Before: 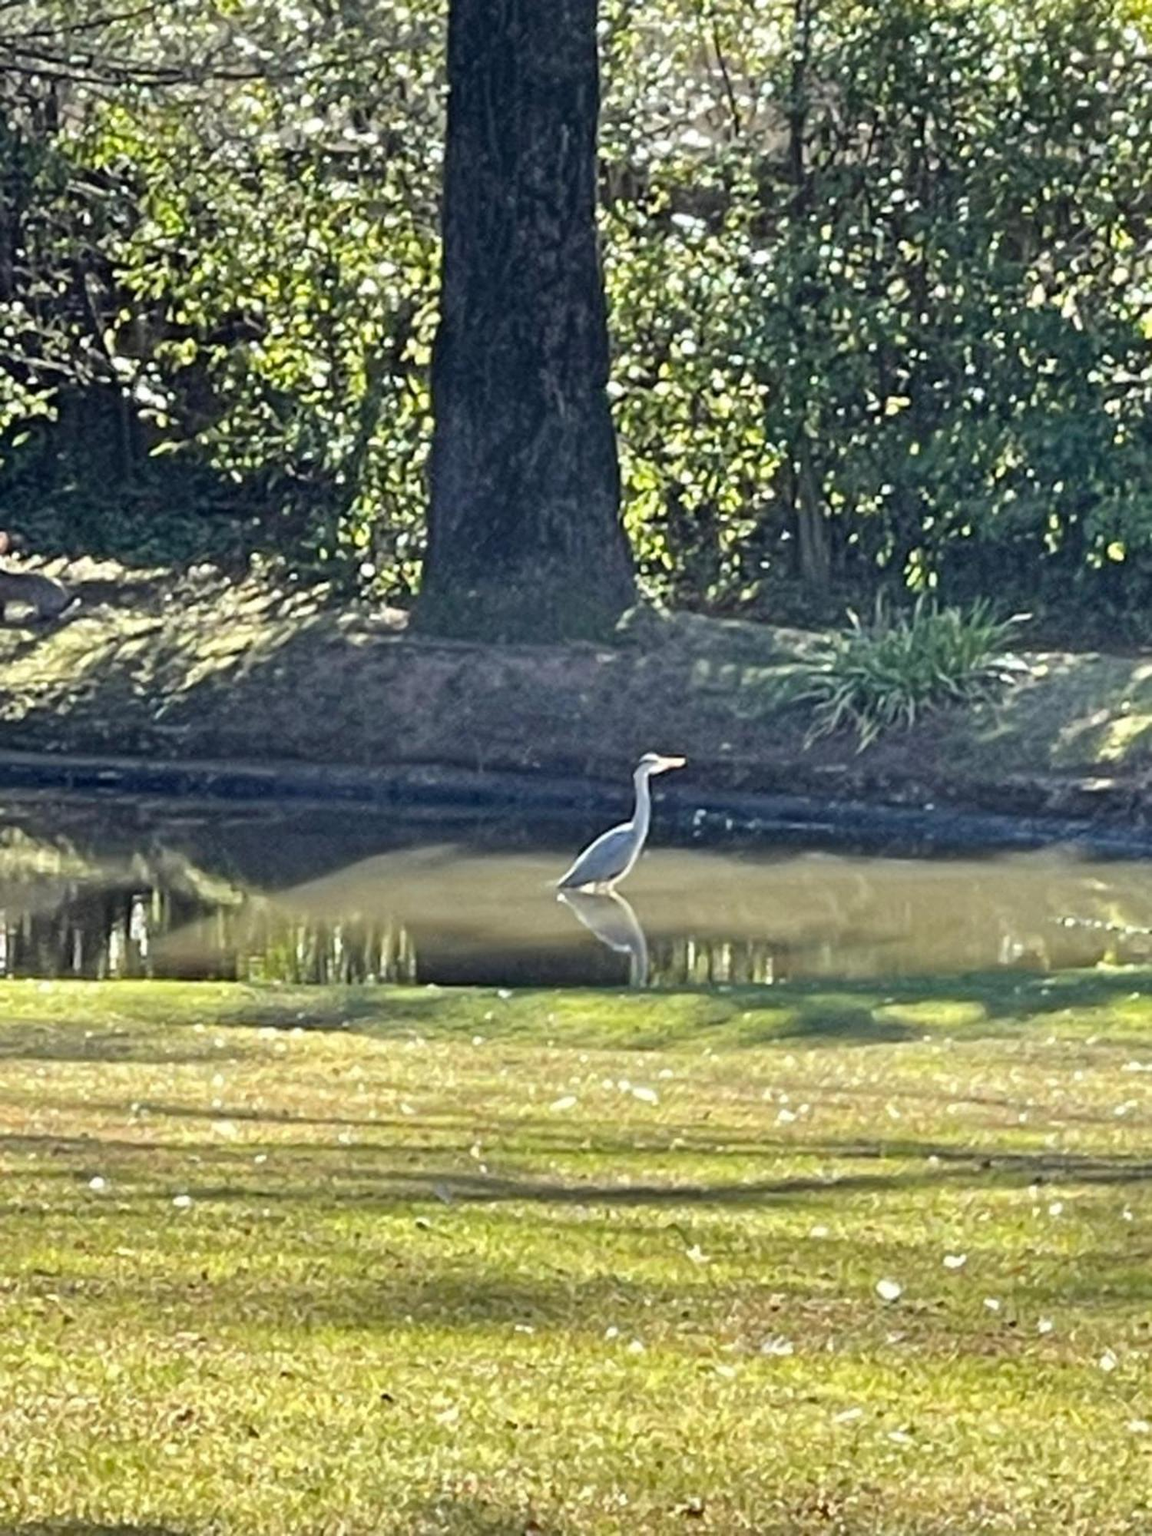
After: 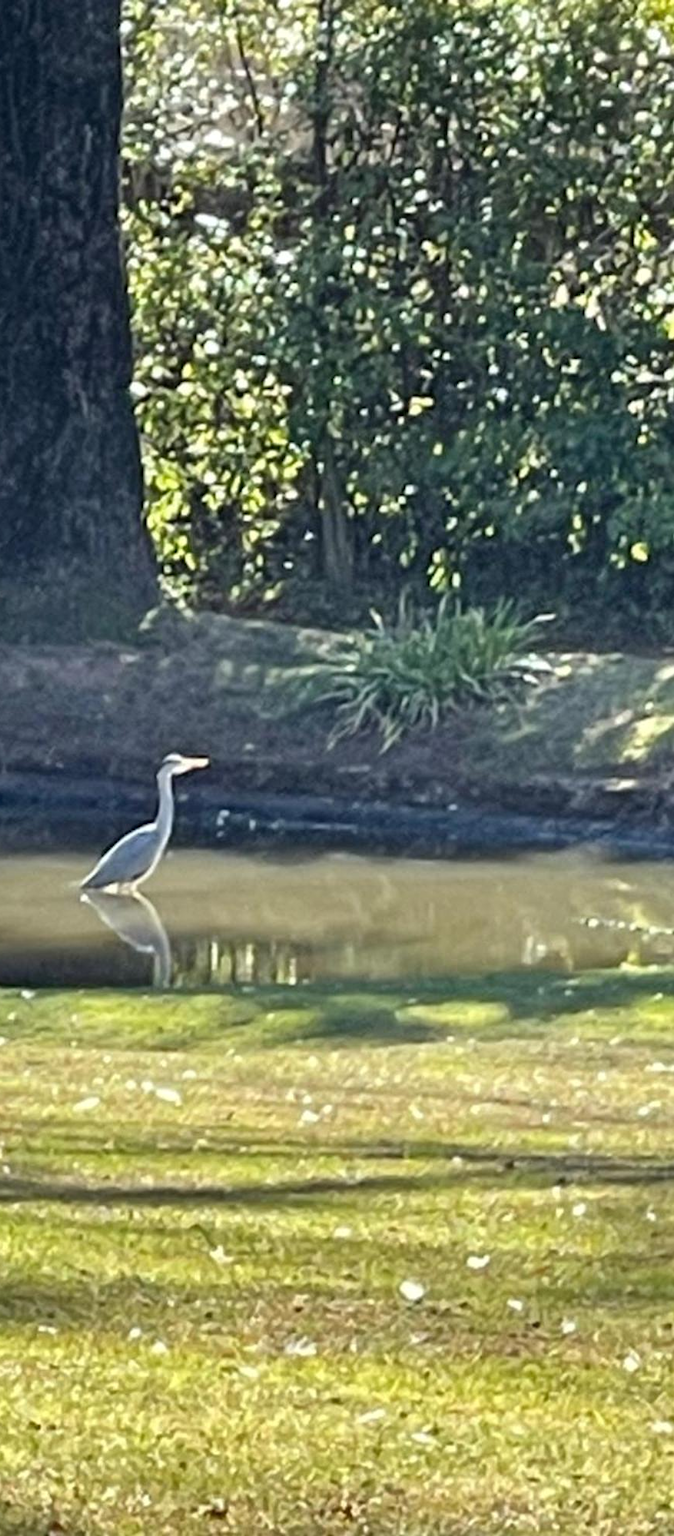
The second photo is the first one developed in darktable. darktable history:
crop: left 41.402%
tone equalizer: on, module defaults
